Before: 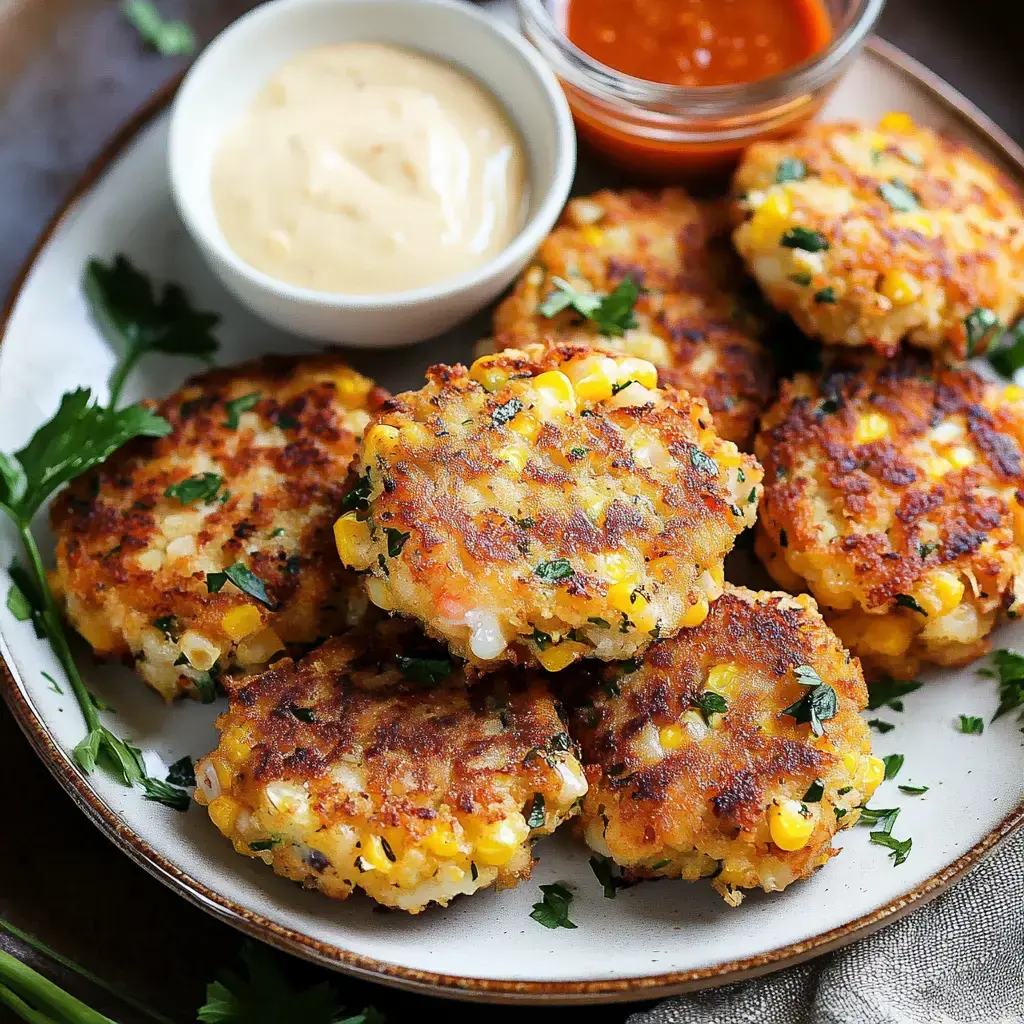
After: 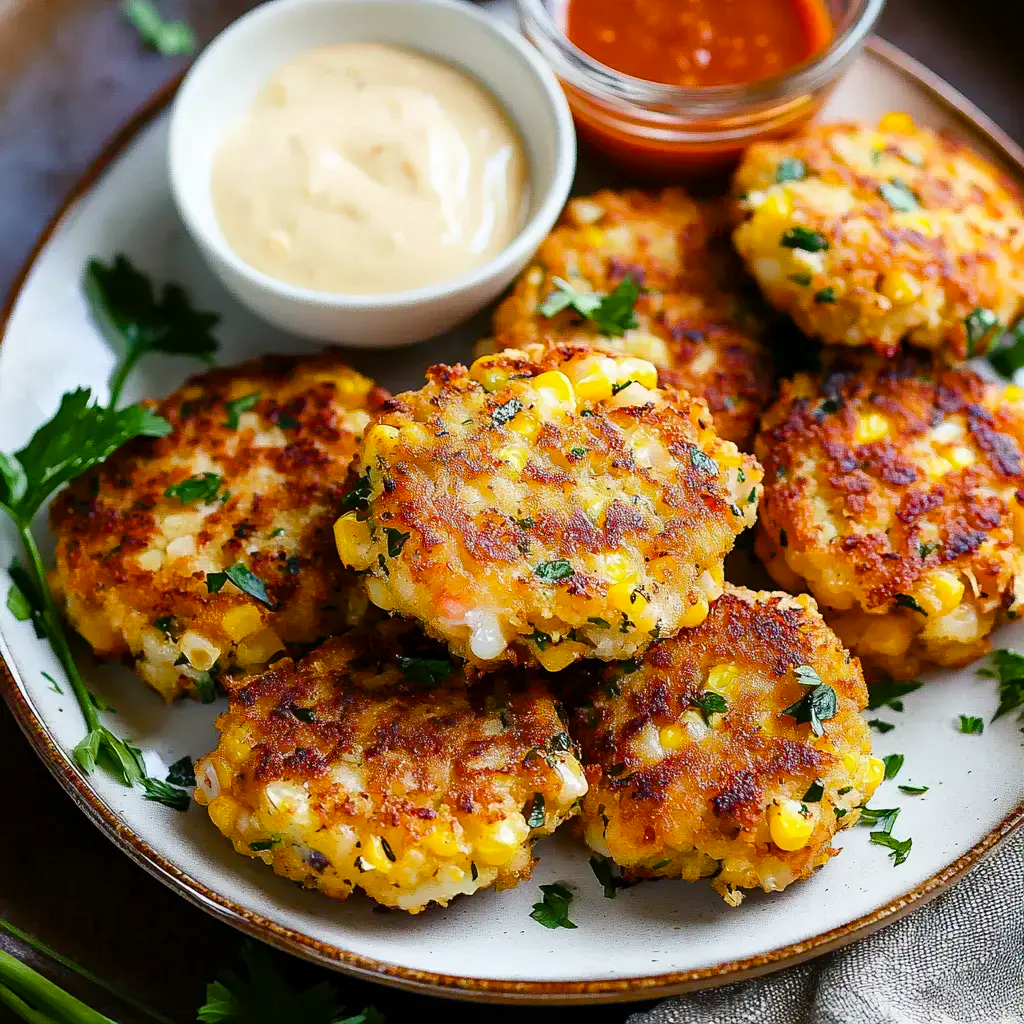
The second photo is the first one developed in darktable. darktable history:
color balance rgb: perceptual saturation grading › global saturation 27.581%, perceptual saturation grading › highlights -25.856%, perceptual saturation grading › shadows 24.841%, global vibrance 20%
